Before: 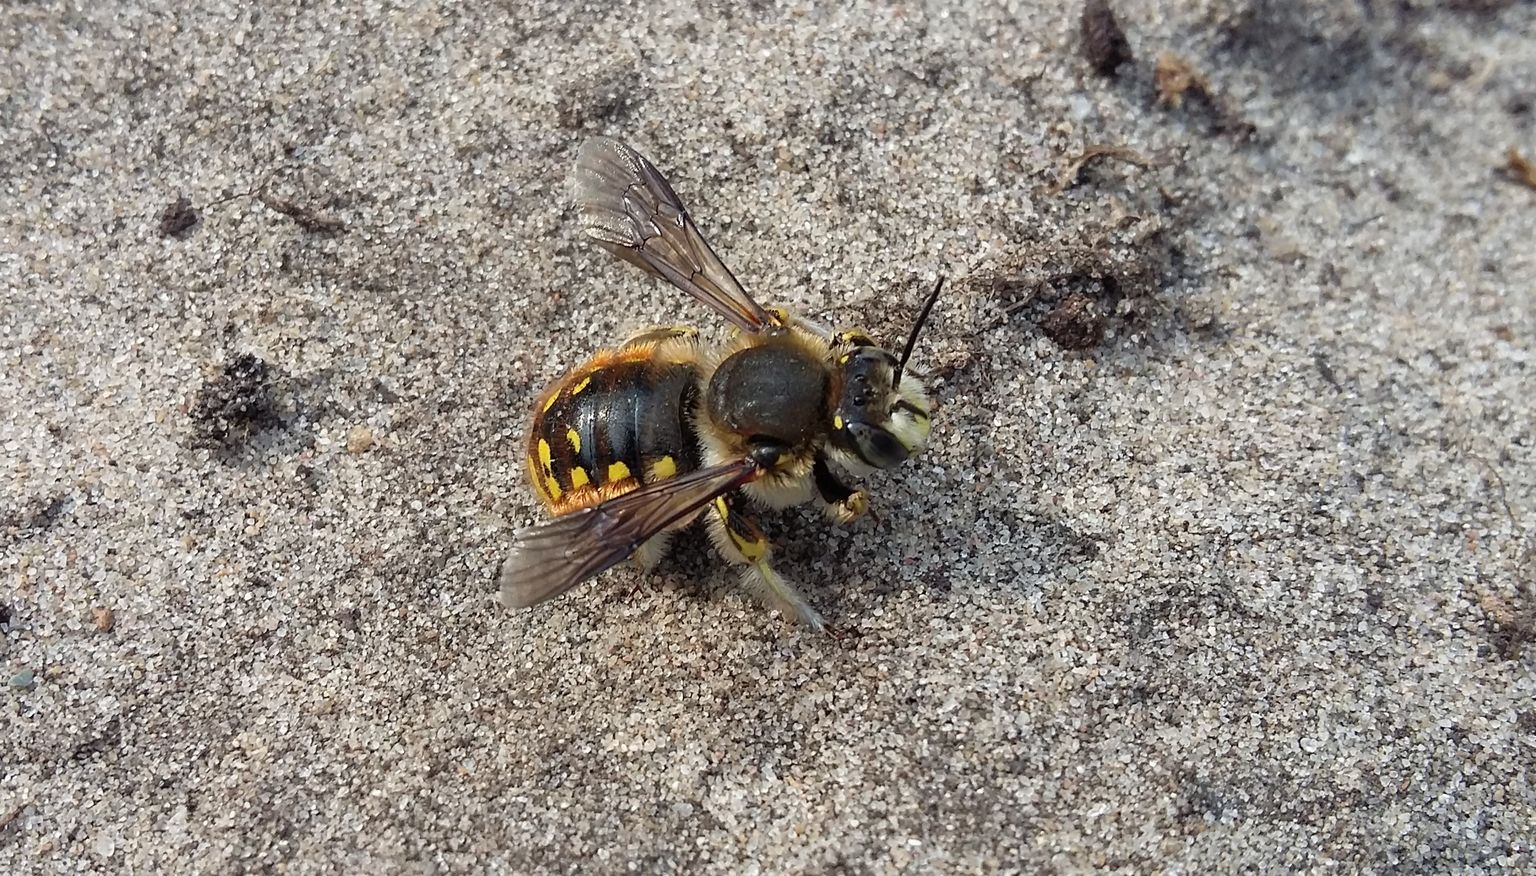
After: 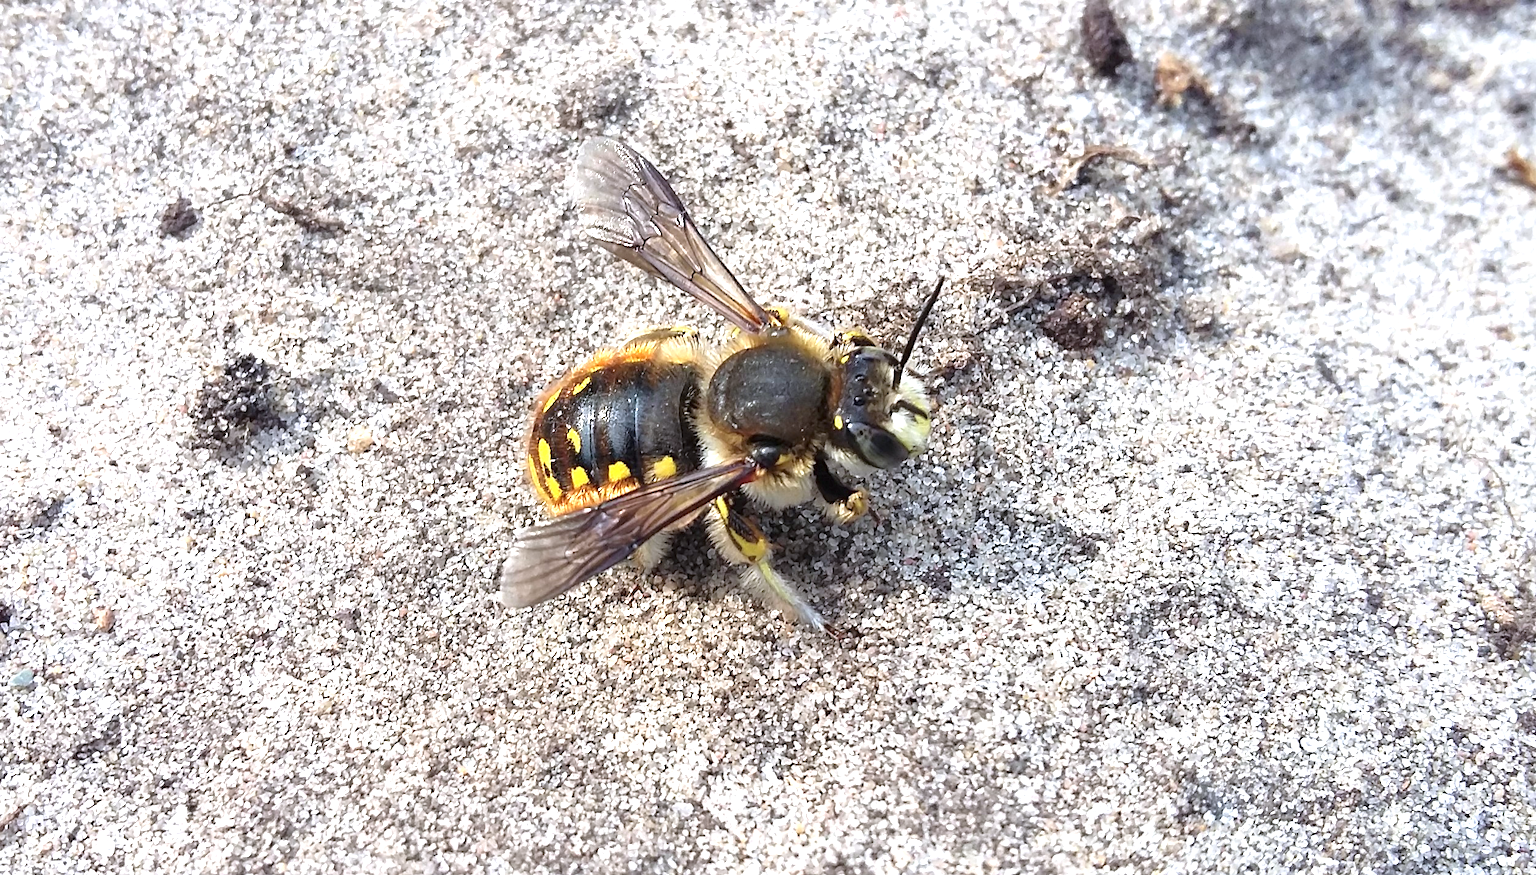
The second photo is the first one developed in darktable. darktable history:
white balance: red 0.984, blue 1.059
exposure: black level correction 0, exposure 1.2 EV, compensate highlight preservation false
